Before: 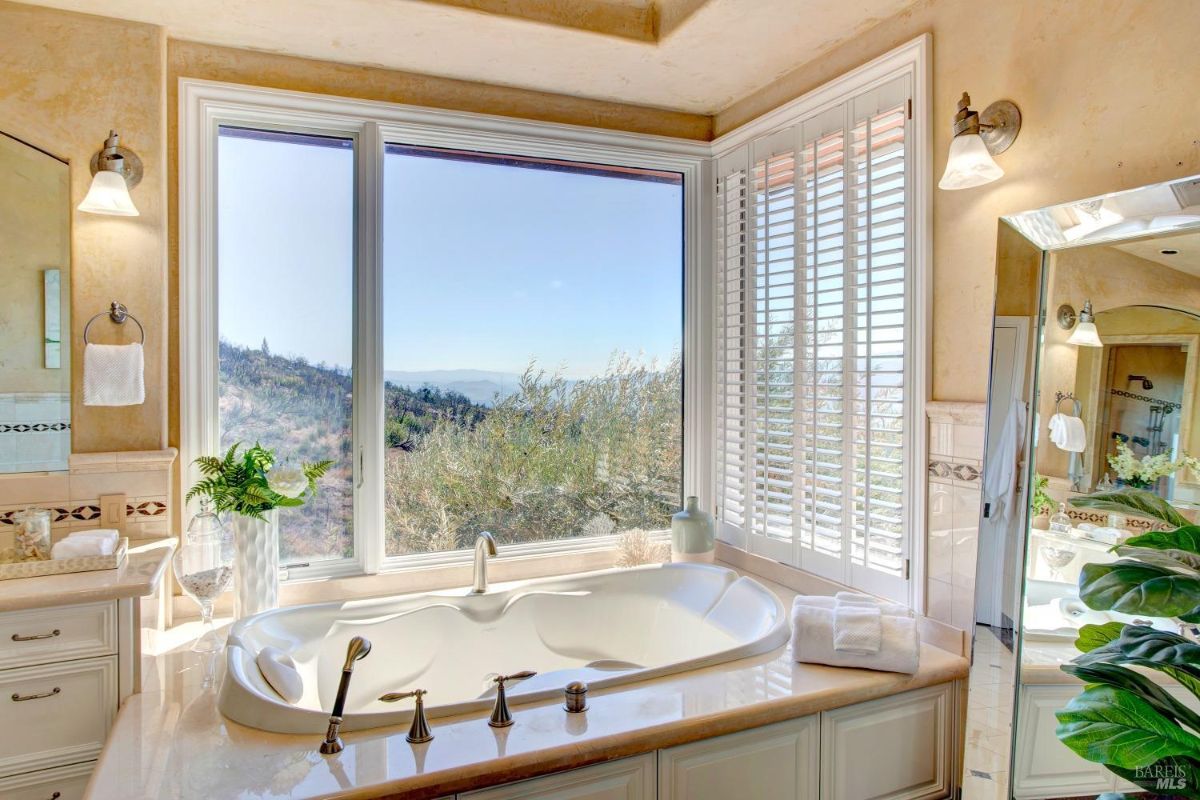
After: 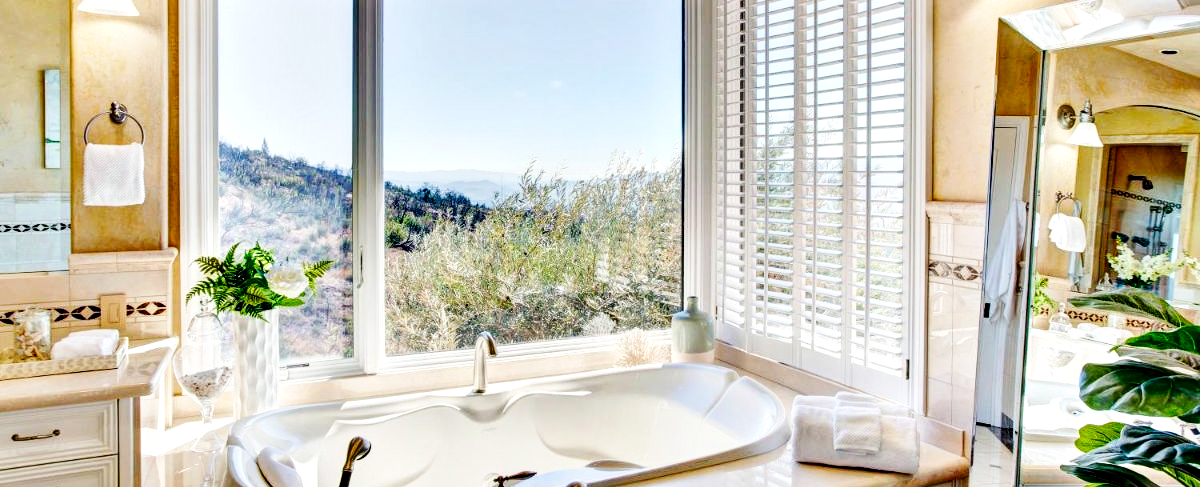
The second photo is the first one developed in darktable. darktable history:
contrast equalizer: octaves 7, y [[0.6 ×6], [0.55 ×6], [0 ×6], [0 ×6], [0 ×6]]
crop and rotate: top 25.094%, bottom 13.994%
base curve: curves: ch0 [(0, 0) (0.032, 0.025) (0.121, 0.166) (0.206, 0.329) (0.605, 0.79) (1, 1)], preserve colors none
